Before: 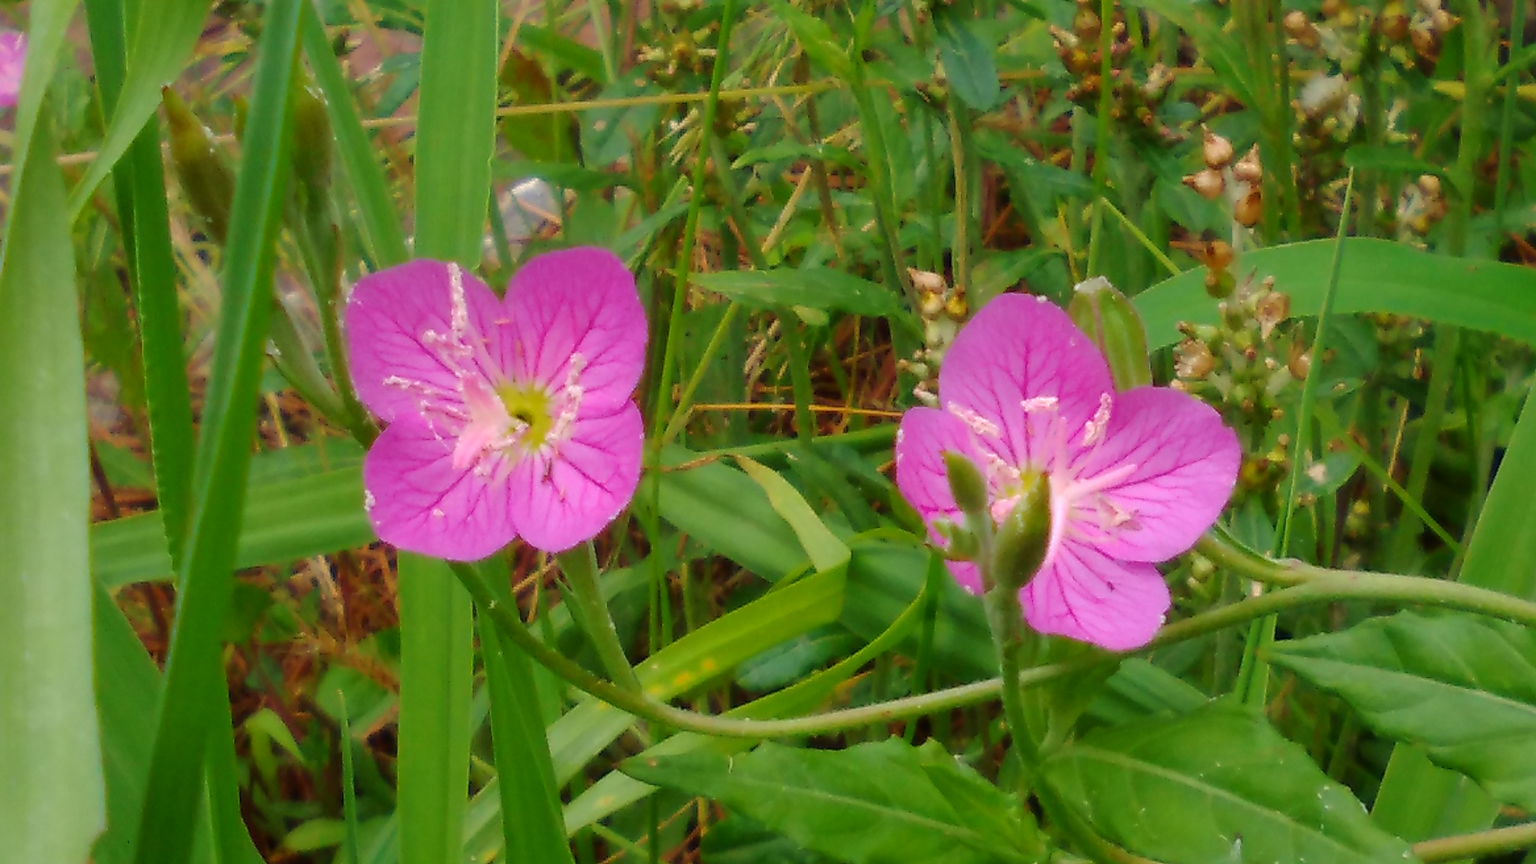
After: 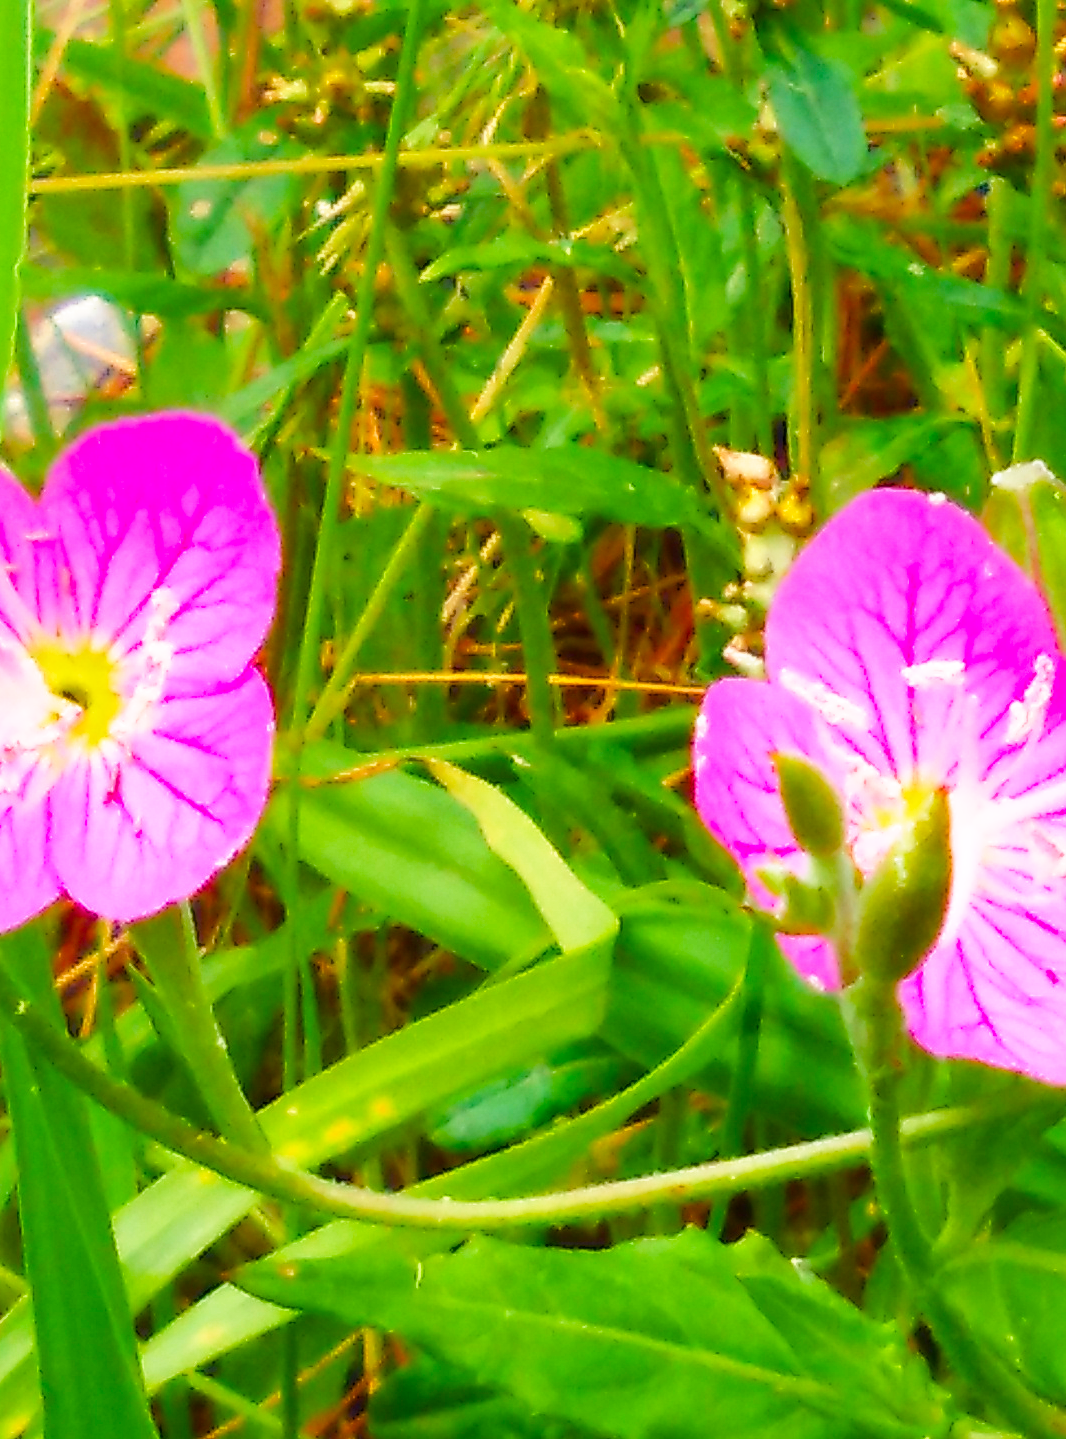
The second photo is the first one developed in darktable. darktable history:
crop: left 31.229%, right 27.105%
color balance rgb: perceptual saturation grading › global saturation 20%, perceptual saturation grading › highlights -25%, perceptual saturation grading › shadows 50%
base curve: curves: ch0 [(0, 0) (0.495, 0.917) (1, 1)], preserve colors none
